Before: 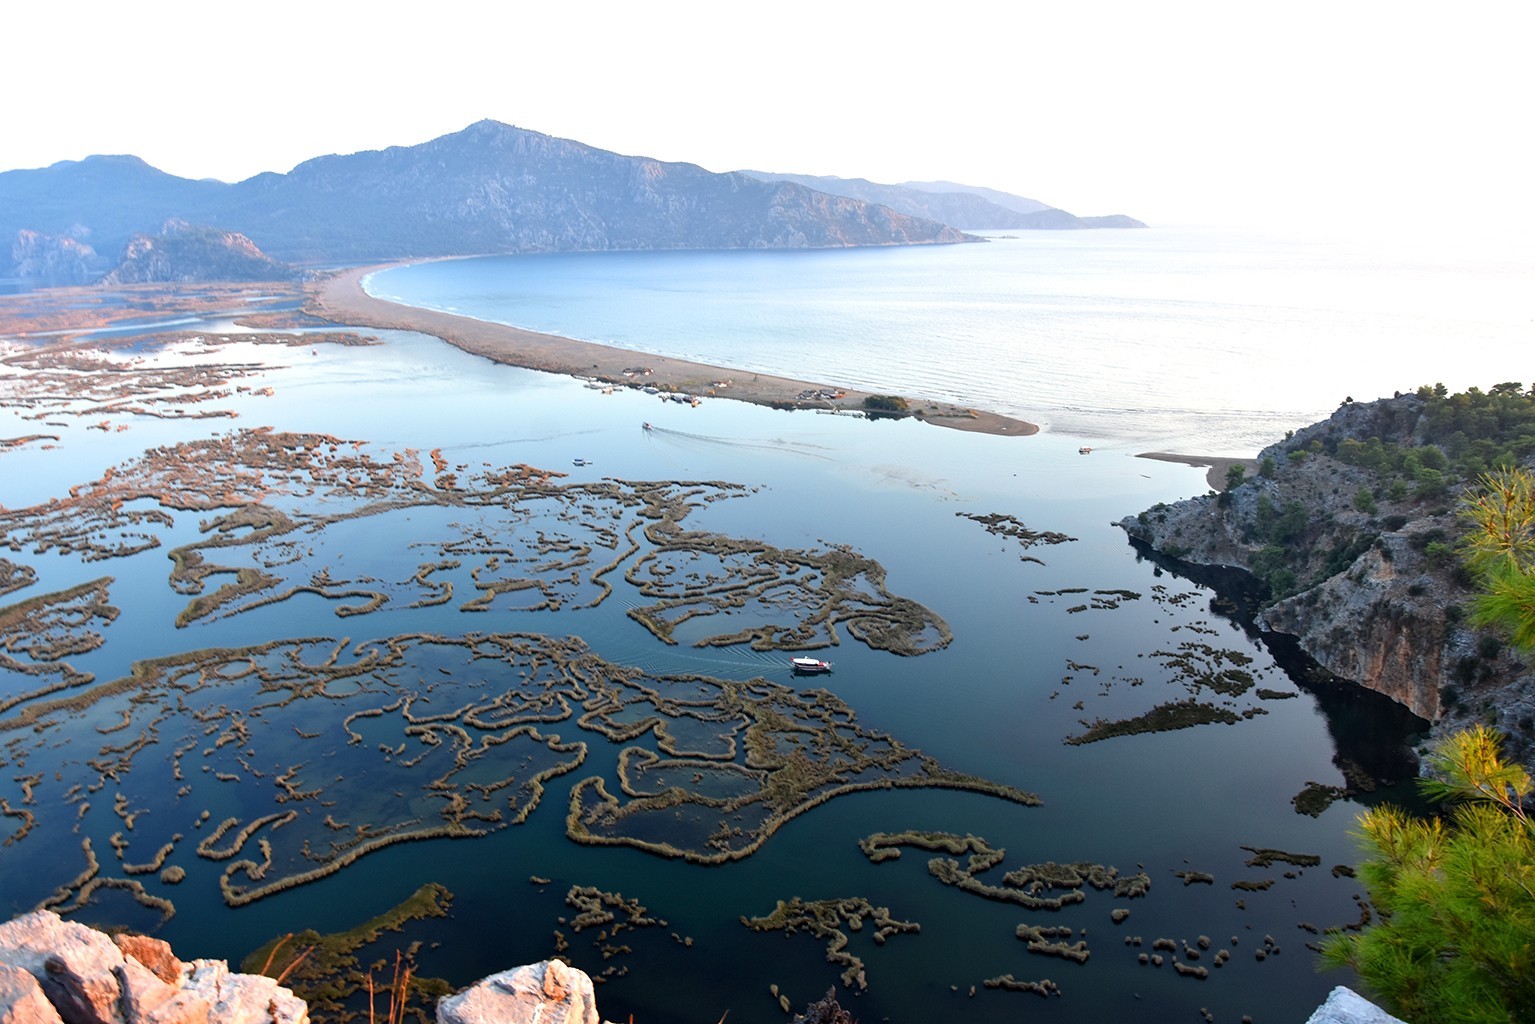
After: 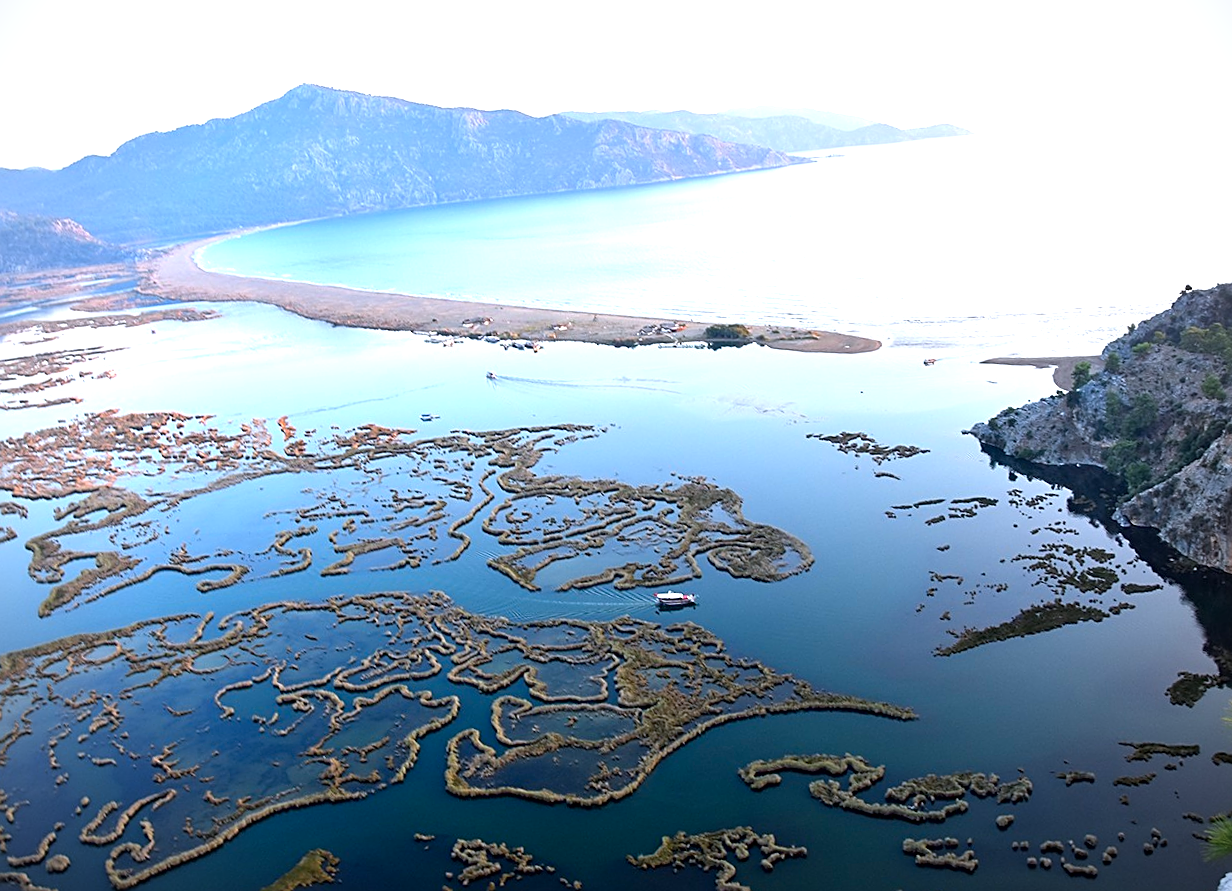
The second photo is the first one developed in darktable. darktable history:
sharpen: on, module defaults
crop: left 7.598%, right 7.873%
exposure: exposure 0.559 EV, compensate highlight preservation false
color calibration: illuminant as shot in camera, x 0.358, y 0.373, temperature 4628.91 K
contrast brightness saturation: contrast 0.04, saturation 0.16
vignetting: fall-off radius 60.92%
rotate and perspective: rotation -5°, crop left 0.05, crop right 0.952, crop top 0.11, crop bottom 0.89
